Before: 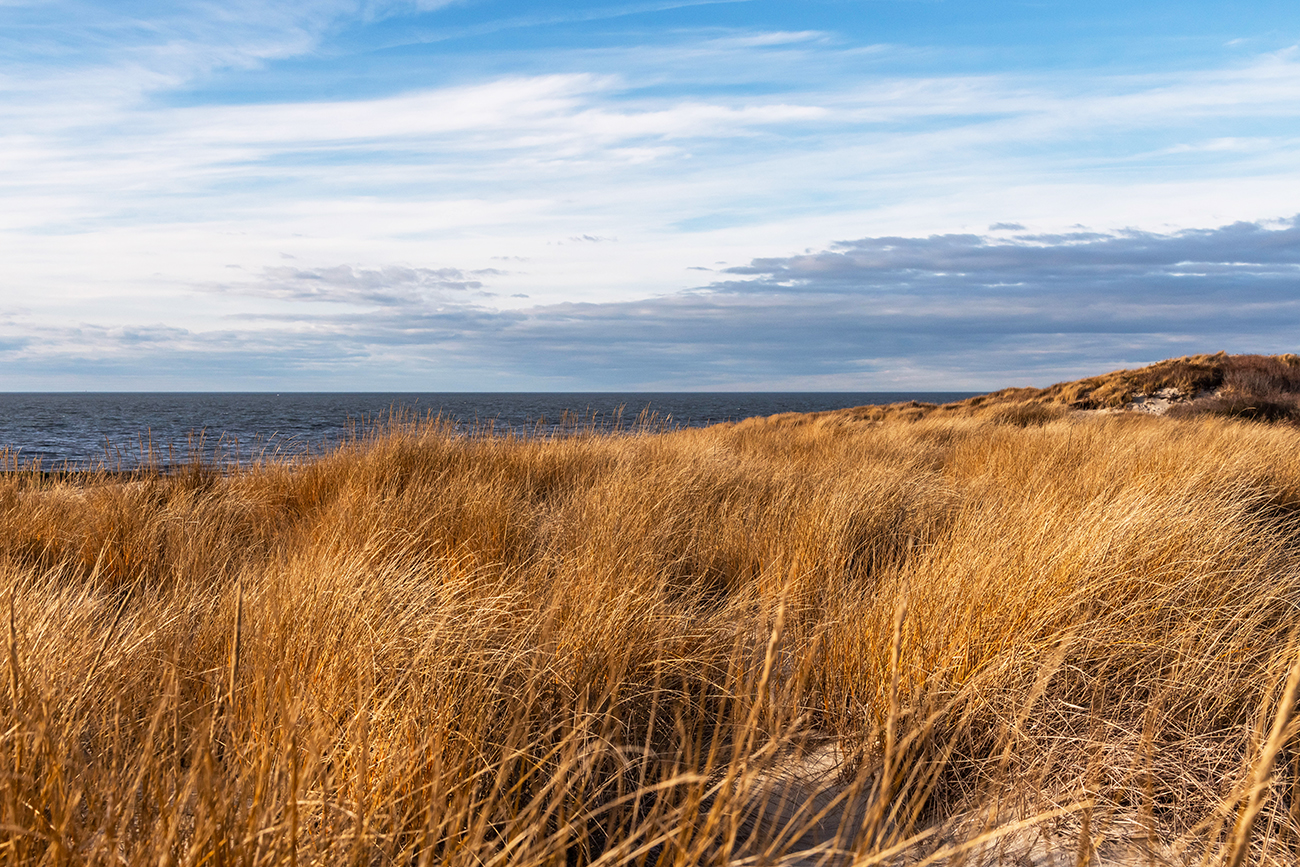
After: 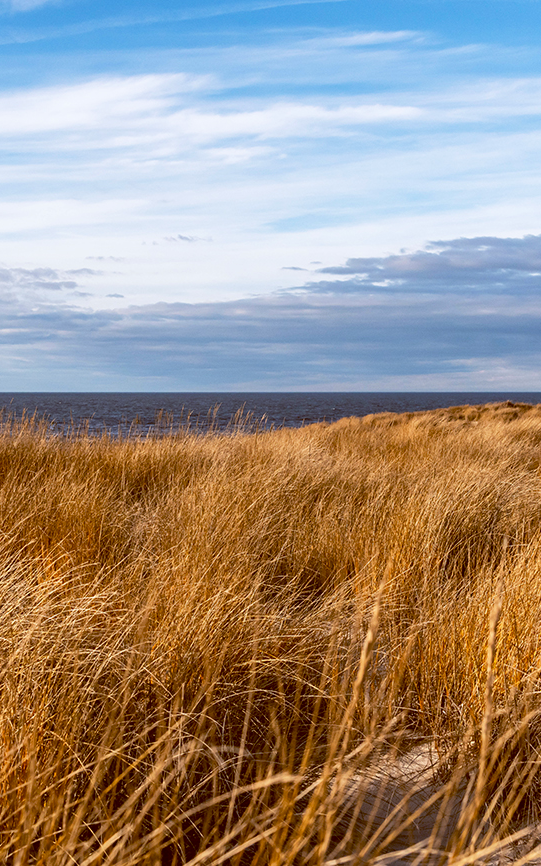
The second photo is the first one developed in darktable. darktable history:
crop: left 31.229%, right 27.105%
color balance: lift [1, 1.015, 1.004, 0.985], gamma [1, 0.958, 0.971, 1.042], gain [1, 0.956, 0.977, 1.044]
